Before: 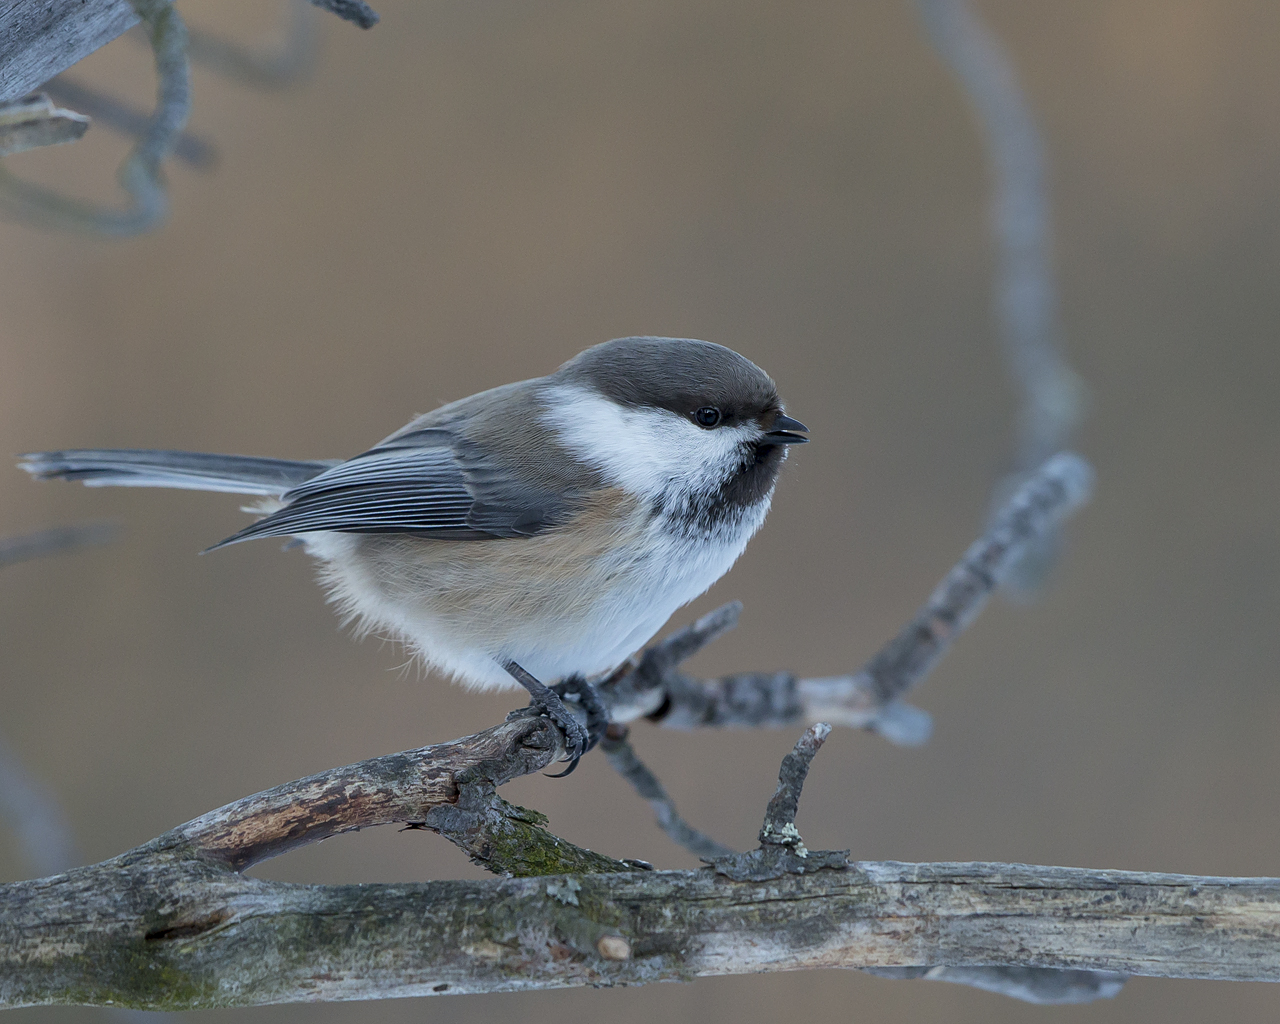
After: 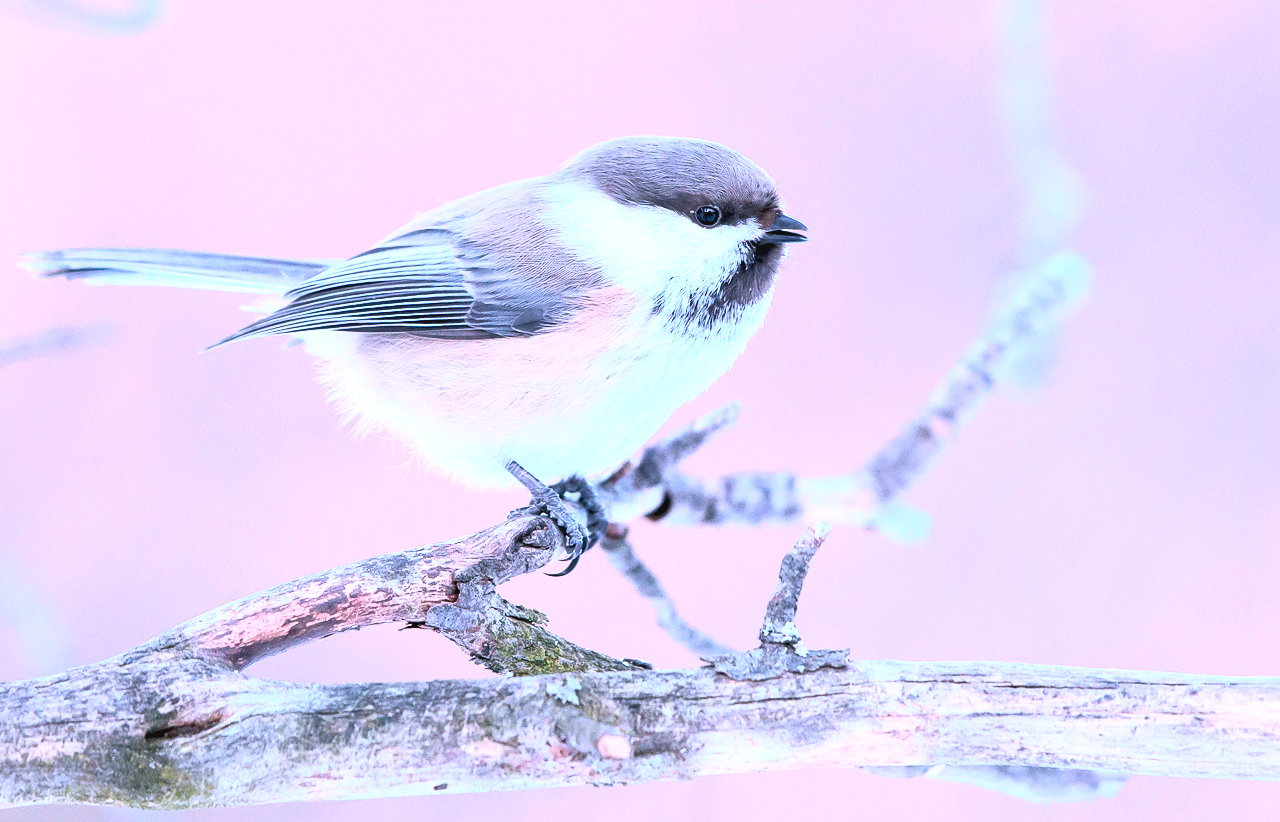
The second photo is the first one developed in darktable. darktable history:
exposure: black level correction 0, exposure 1.441 EV, compensate exposure bias true, compensate highlight preservation false
crop and rotate: top 19.644%
contrast brightness saturation: contrast 0.37, brightness 0.518
color correction: highlights a* 15.18, highlights b* -25.79
